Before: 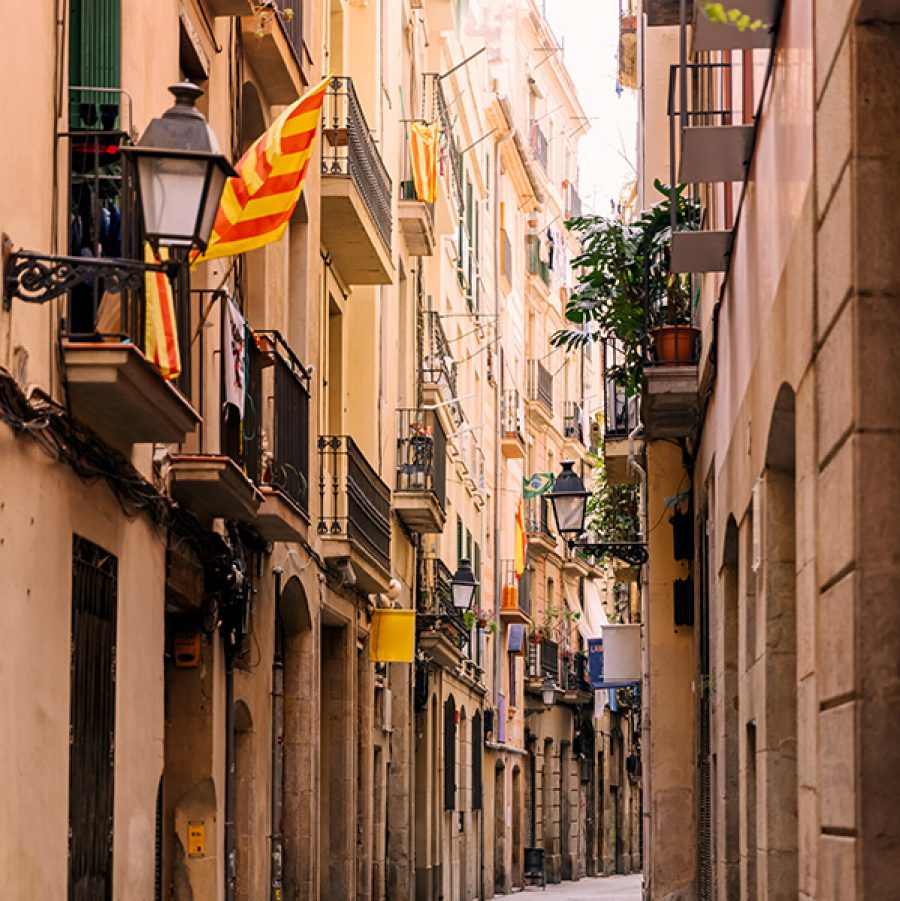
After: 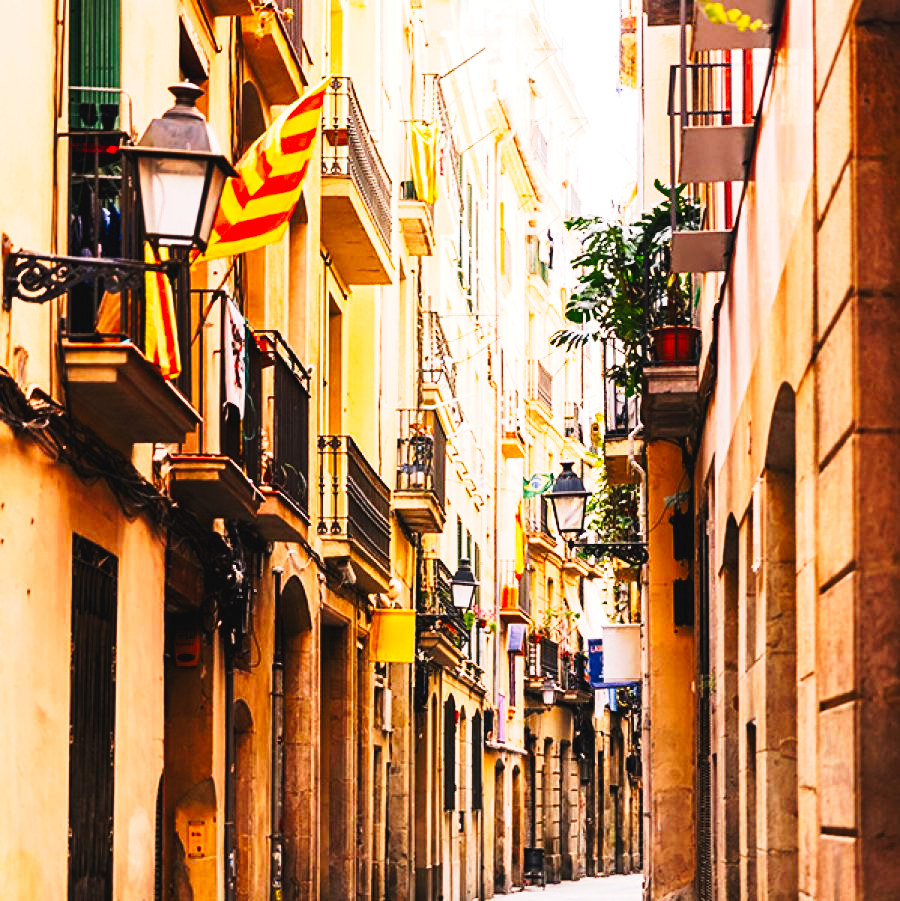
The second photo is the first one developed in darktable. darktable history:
color balance rgb: perceptual saturation grading › global saturation 14.566%, saturation formula JzAzBz (2021)
tone curve: curves: ch0 [(0, 0.031) (0.145, 0.106) (0.319, 0.269) (0.495, 0.544) (0.707, 0.833) (0.859, 0.931) (1, 0.967)]; ch1 [(0, 0) (0.279, 0.218) (0.424, 0.411) (0.495, 0.504) (0.538, 0.55) (0.578, 0.595) (0.707, 0.778) (1, 1)]; ch2 [(0, 0) (0.125, 0.089) (0.353, 0.329) (0.436, 0.432) (0.552, 0.554) (0.615, 0.674) (1, 1)], preserve colors none
exposure: black level correction -0.001, exposure 0.91 EV, compensate highlight preservation false
